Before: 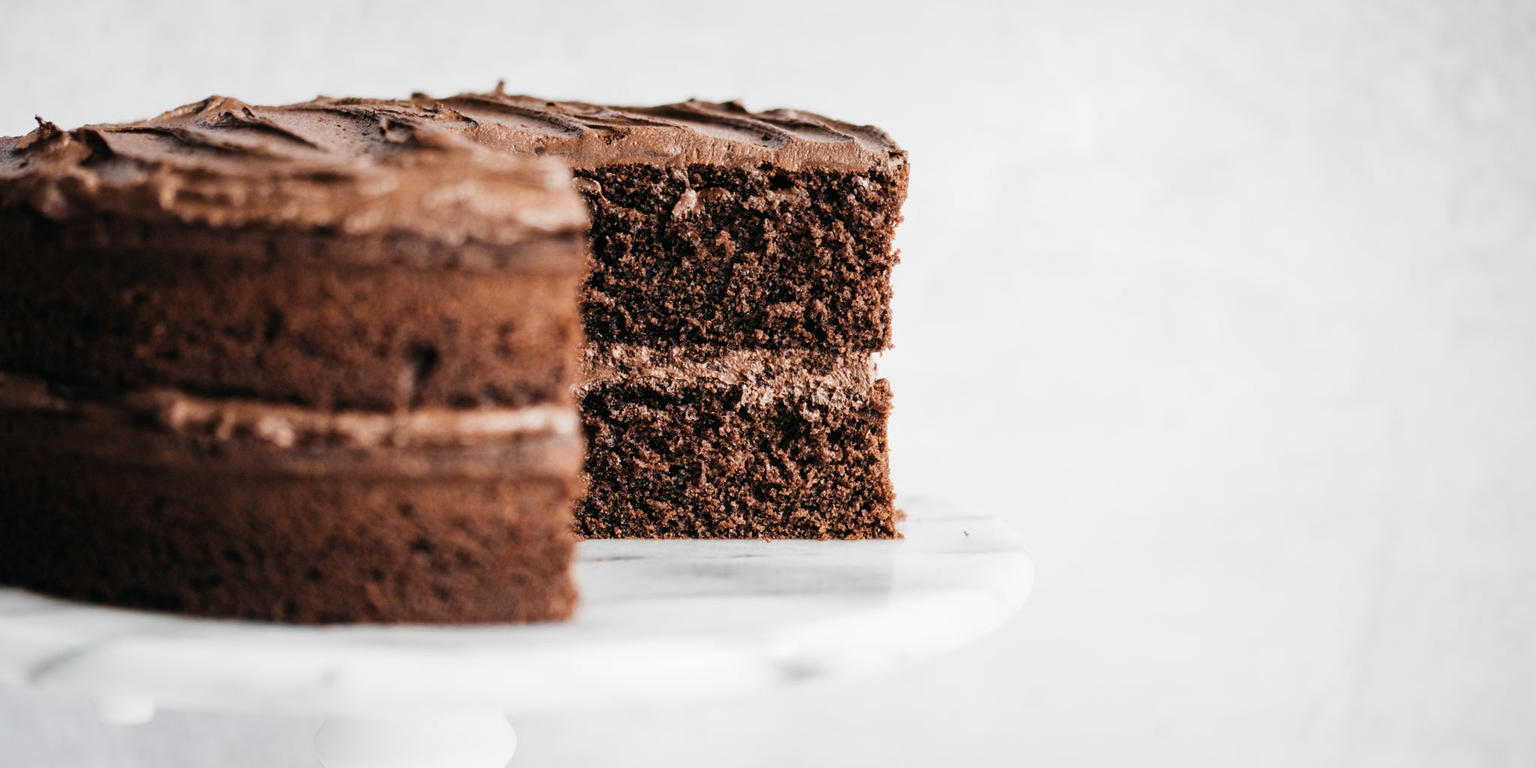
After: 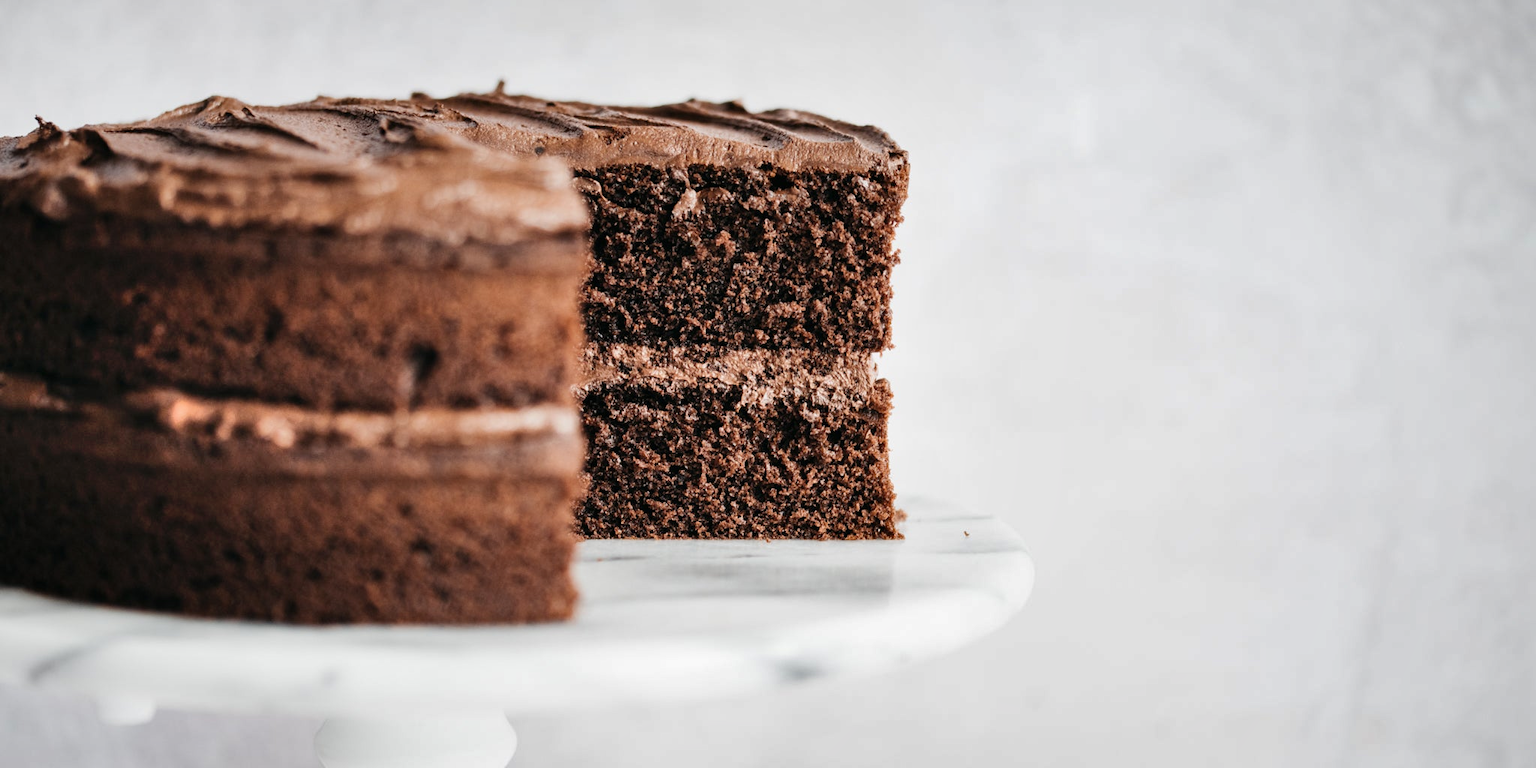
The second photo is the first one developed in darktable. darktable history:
shadows and highlights: shadows 53.05, soften with gaussian
